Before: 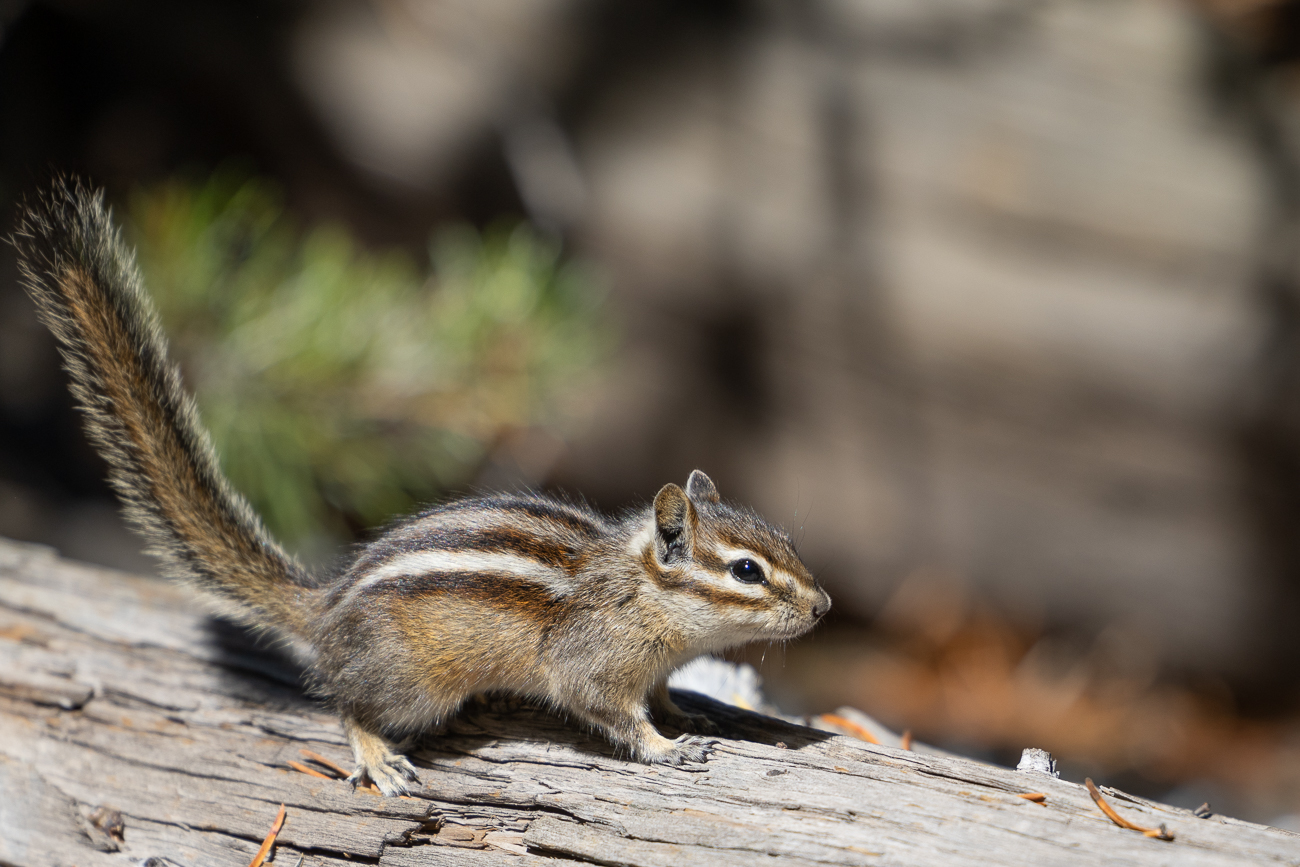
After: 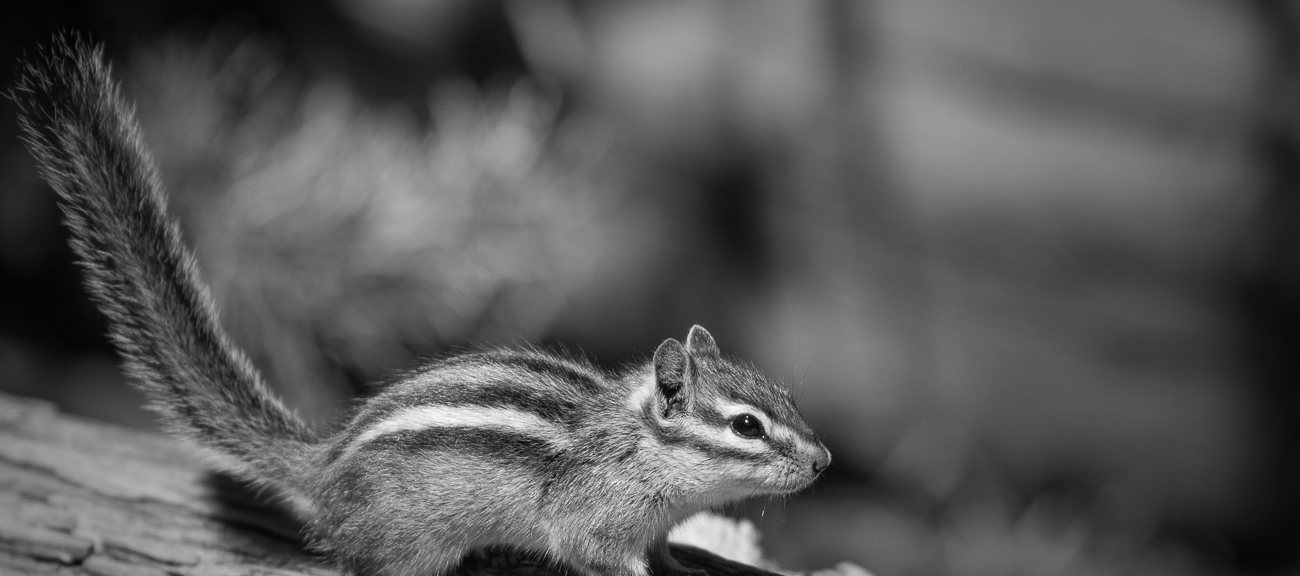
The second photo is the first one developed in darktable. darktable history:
crop: top 16.727%, bottom 16.727%
color calibration: illuminant as shot in camera, x 0.37, y 0.382, temperature 4313.32 K
monochrome: on, module defaults
vignetting: fall-off start 33.76%, fall-off radius 64.94%, brightness -0.575, center (-0.12, -0.002), width/height ratio 0.959
